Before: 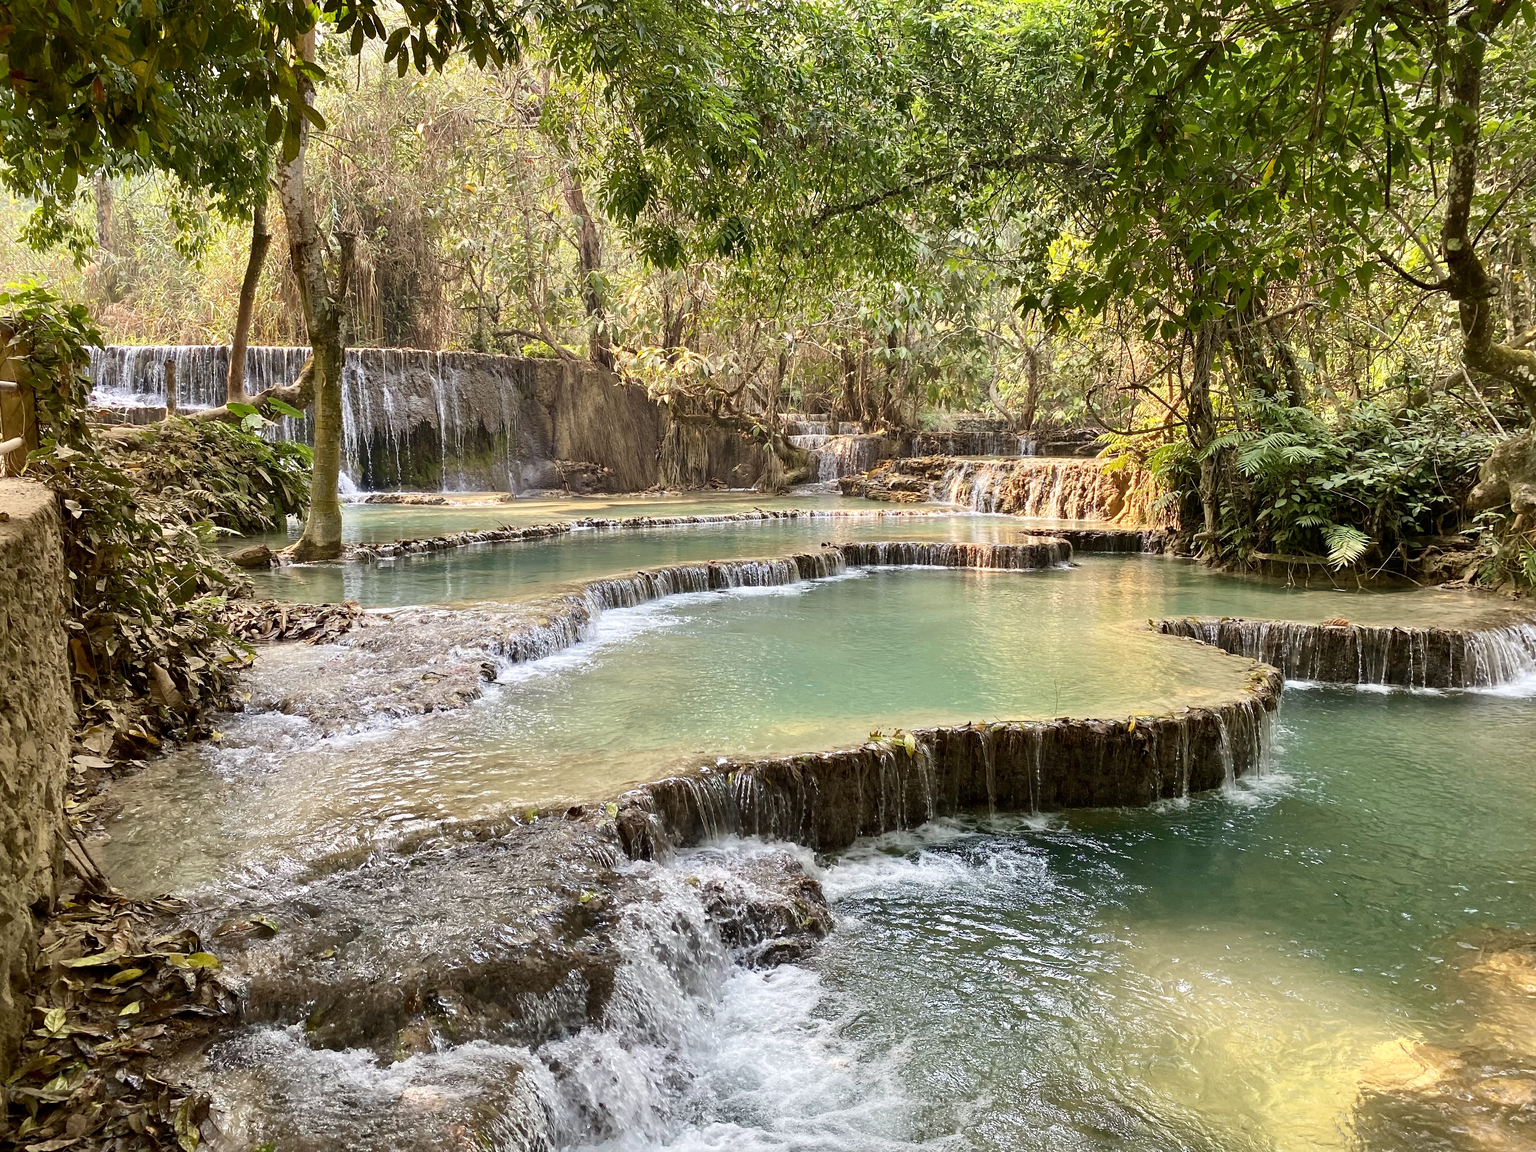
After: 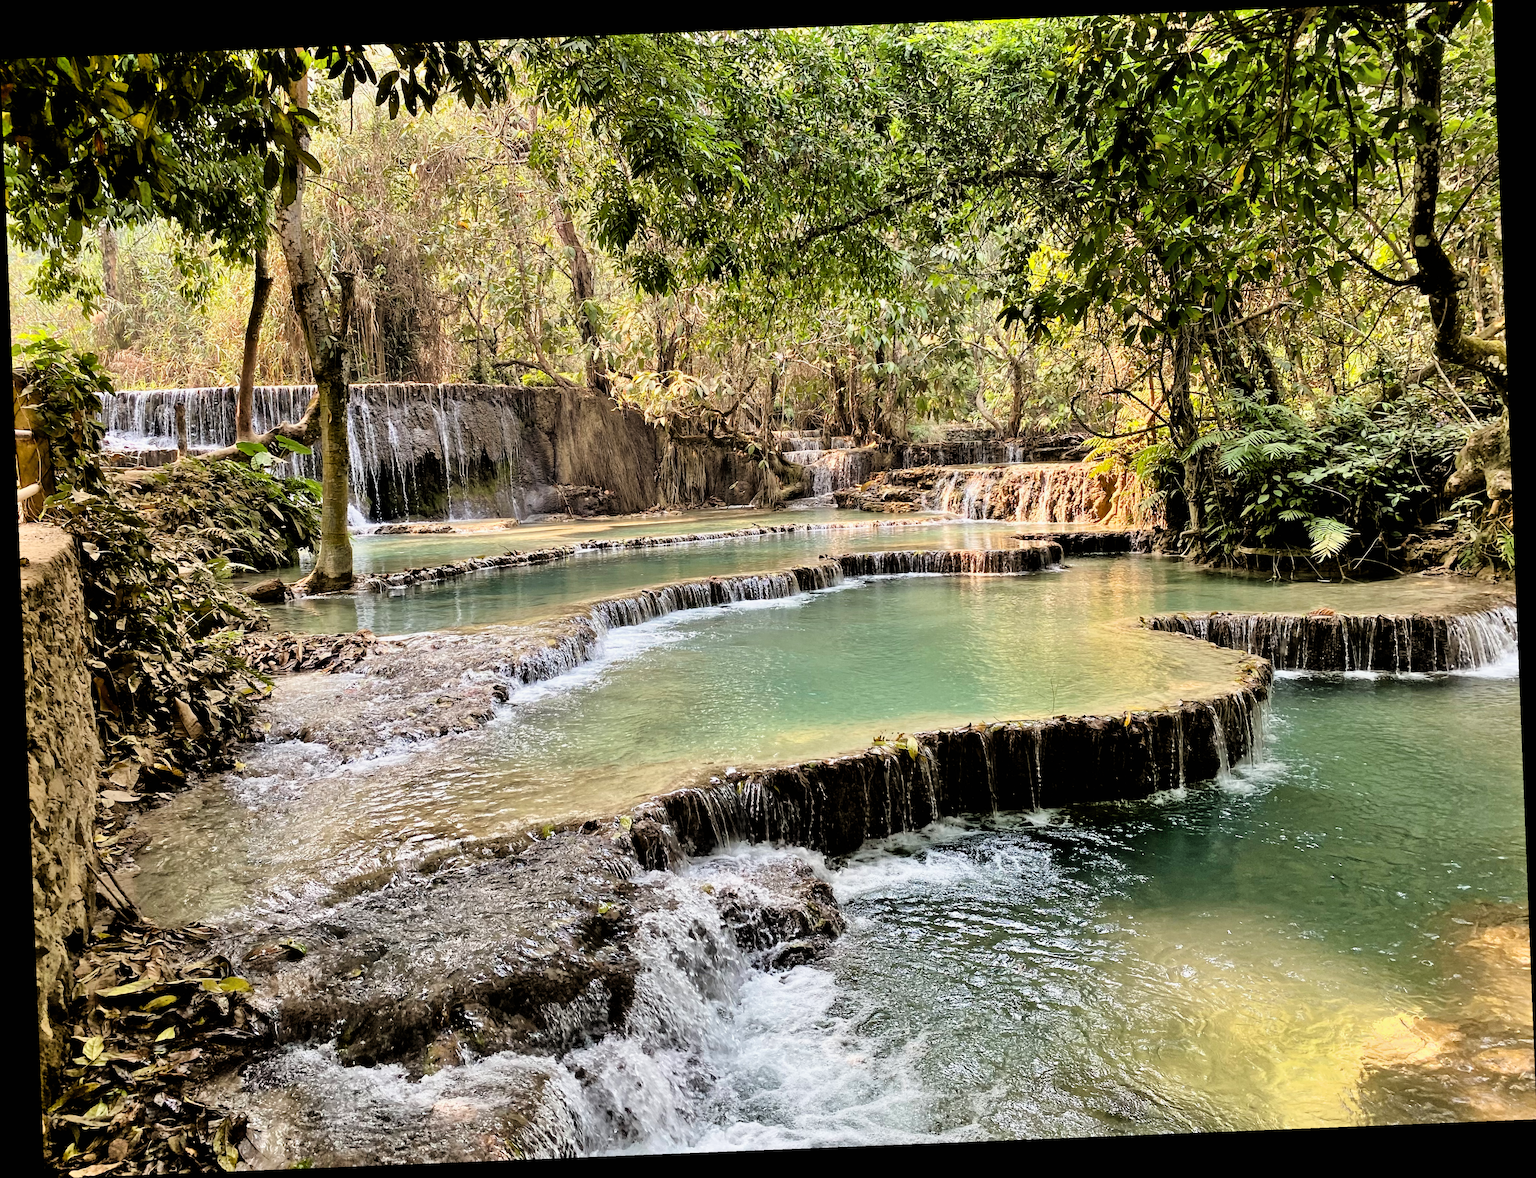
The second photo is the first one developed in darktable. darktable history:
rotate and perspective: rotation -2.29°, automatic cropping off
shadows and highlights: low approximation 0.01, soften with gaussian
filmic rgb: black relative exposure -3.72 EV, white relative exposure 2.77 EV, dynamic range scaling -5.32%, hardness 3.03
